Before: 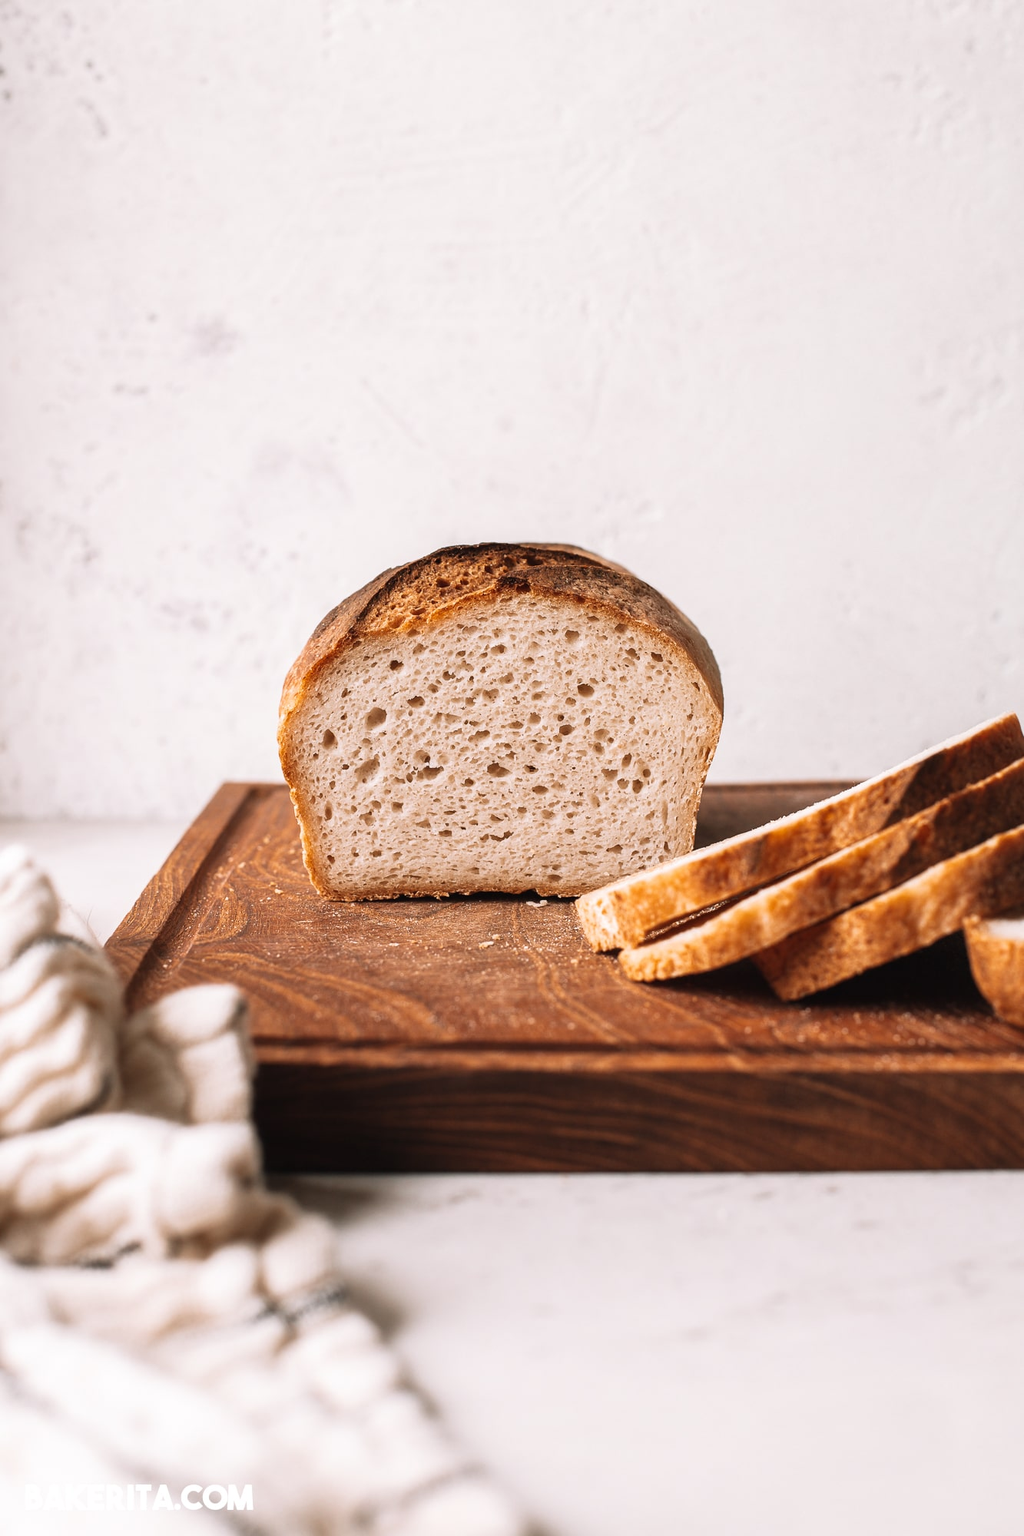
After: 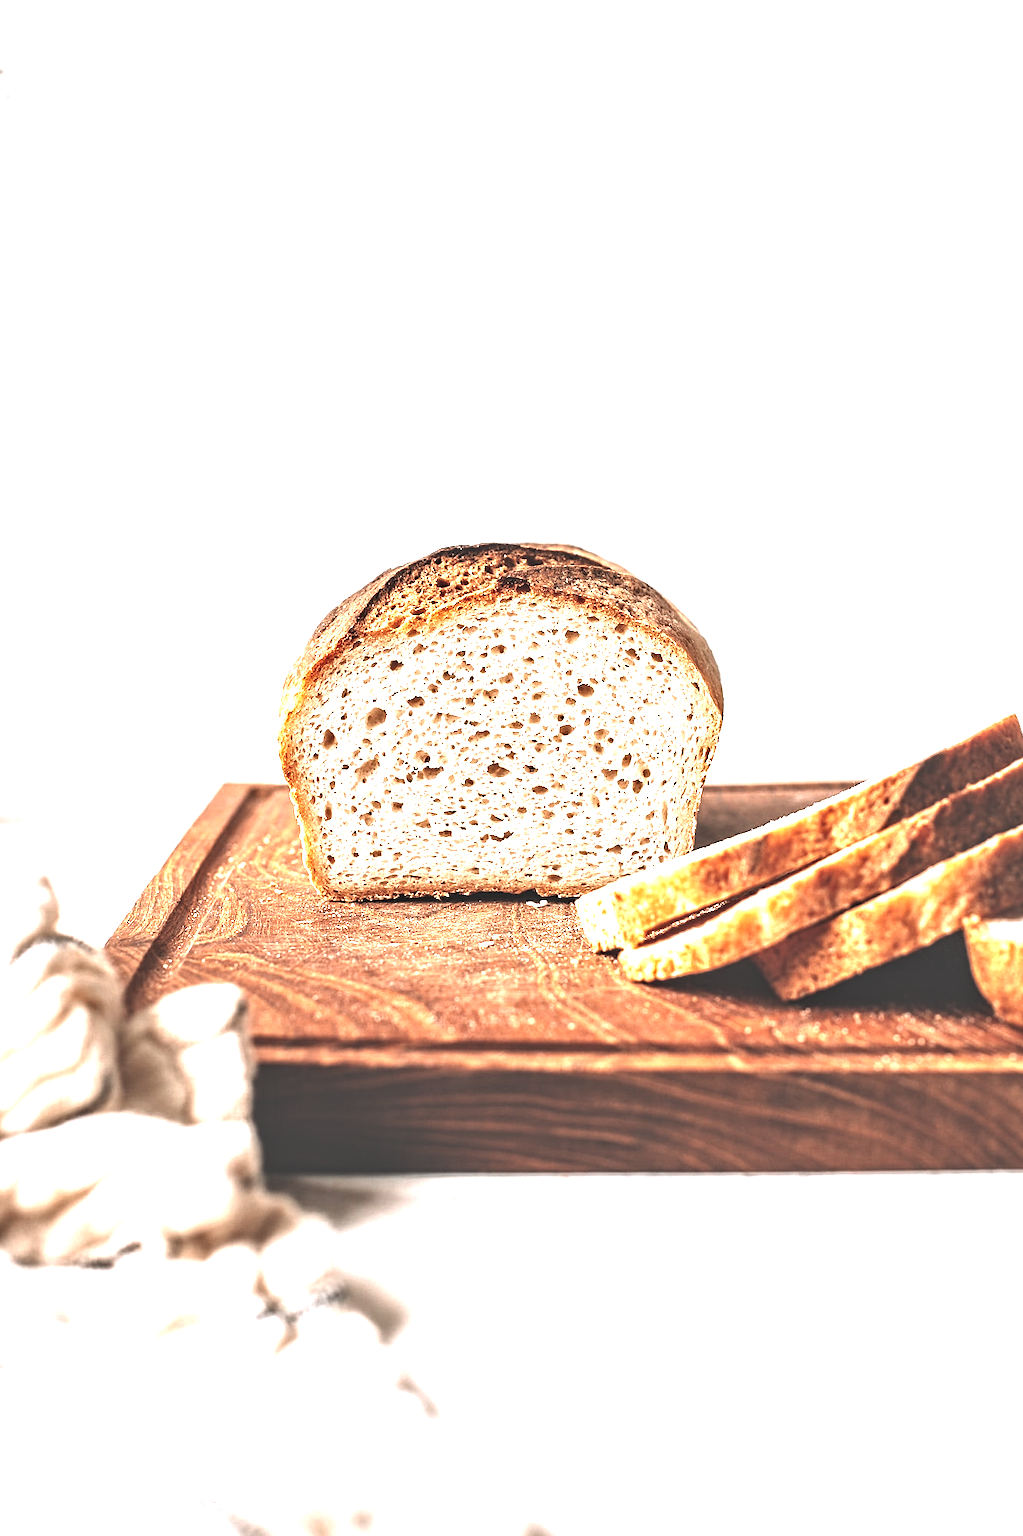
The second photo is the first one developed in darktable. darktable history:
exposure: black level correction -0.023, exposure 1.397 EV, compensate highlight preservation false
contrast equalizer: octaves 7, y [[0.5, 0.542, 0.583, 0.625, 0.667, 0.708], [0.5 ×6], [0.5 ×6], [0 ×6], [0 ×6]]
